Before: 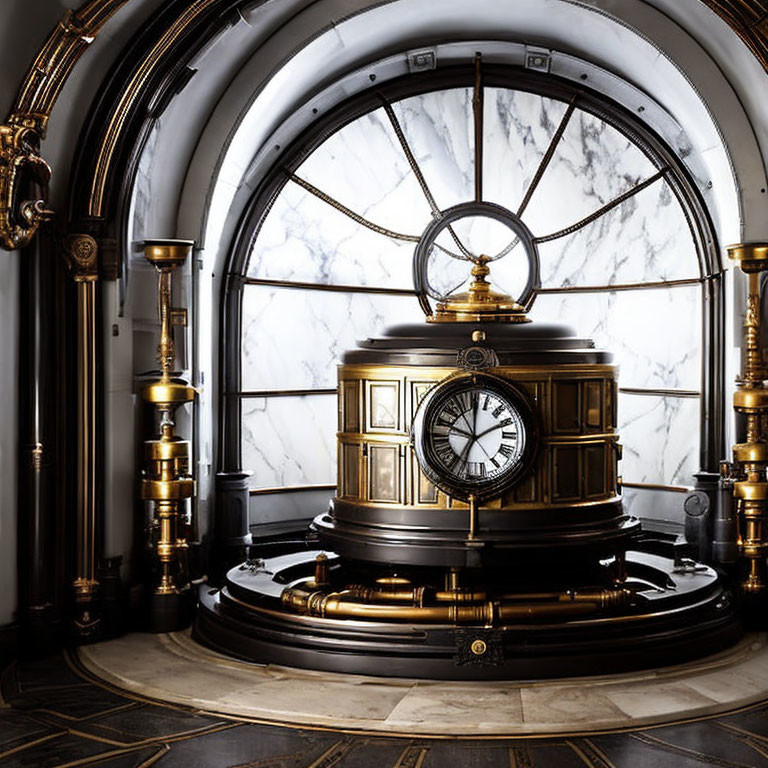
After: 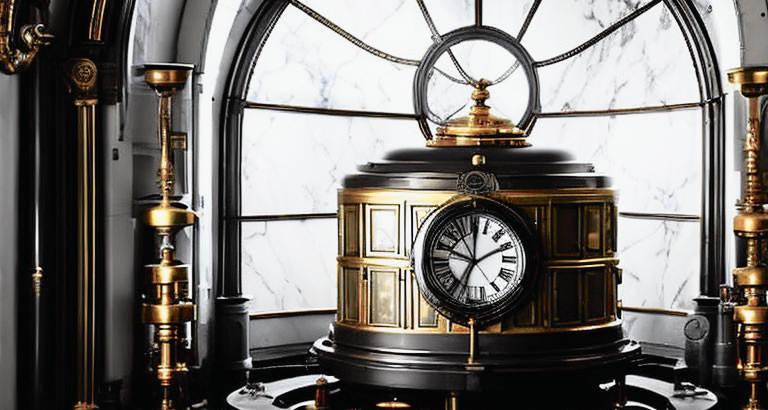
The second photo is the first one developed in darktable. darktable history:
tone curve: curves: ch0 [(0, 0.009) (0.105, 0.08) (0.195, 0.18) (0.283, 0.316) (0.384, 0.434) (0.485, 0.531) (0.638, 0.69) (0.81, 0.872) (1, 0.977)]; ch1 [(0, 0) (0.161, 0.092) (0.35, 0.33) (0.379, 0.401) (0.456, 0.469) (0.502, 0.5) (0.525, 0.514) (0.586, 0.617) (0.635, 0.655) (1, 1)]; ch2 [(0, 0) (0.371, 0.362) (0.437, 0.437) (0.48, 0.49) (0.53, 0.515) (0.56, 0.571) (0.622, 0.606) (1, 1)], color space Lab, independent channels, preserve colors none
crop and rotate: top 22.925%, bottom 23.595%
